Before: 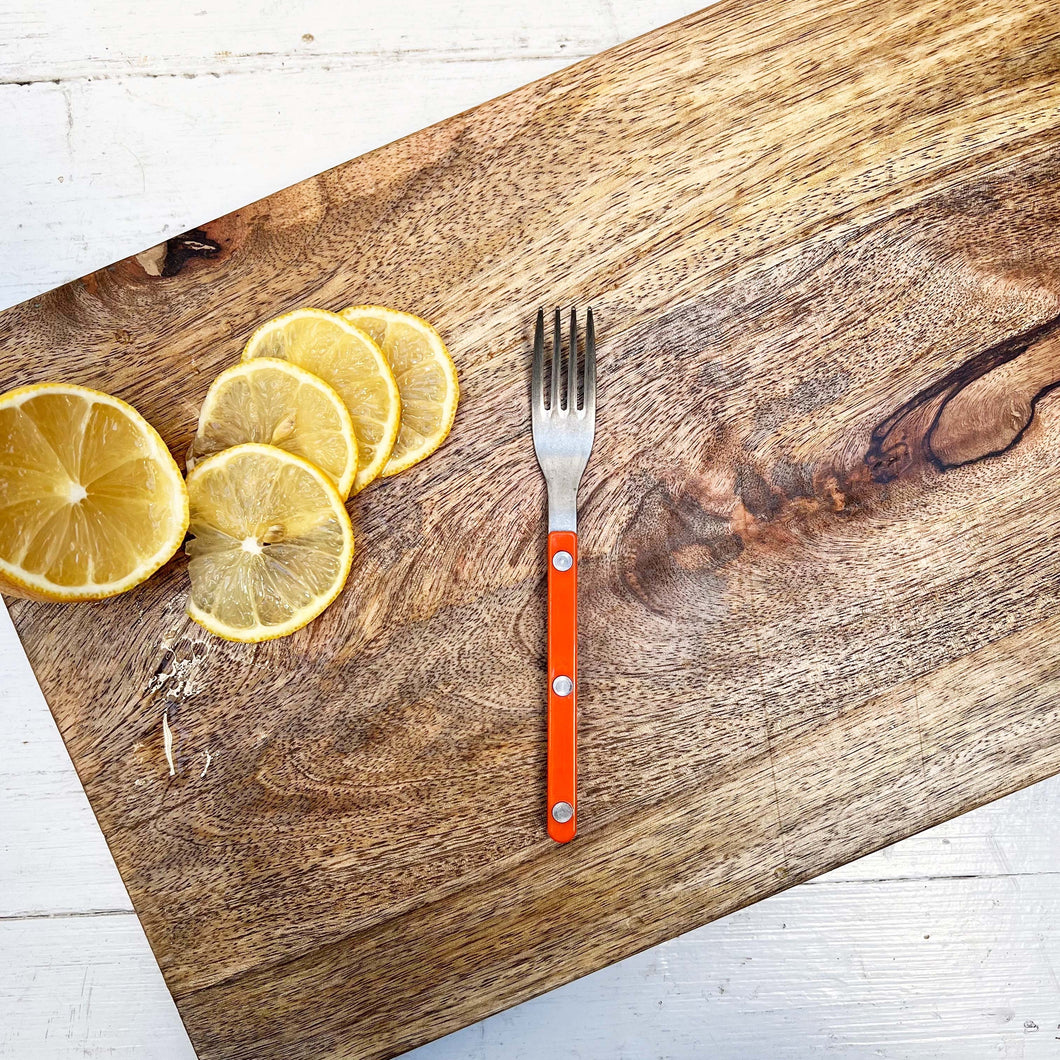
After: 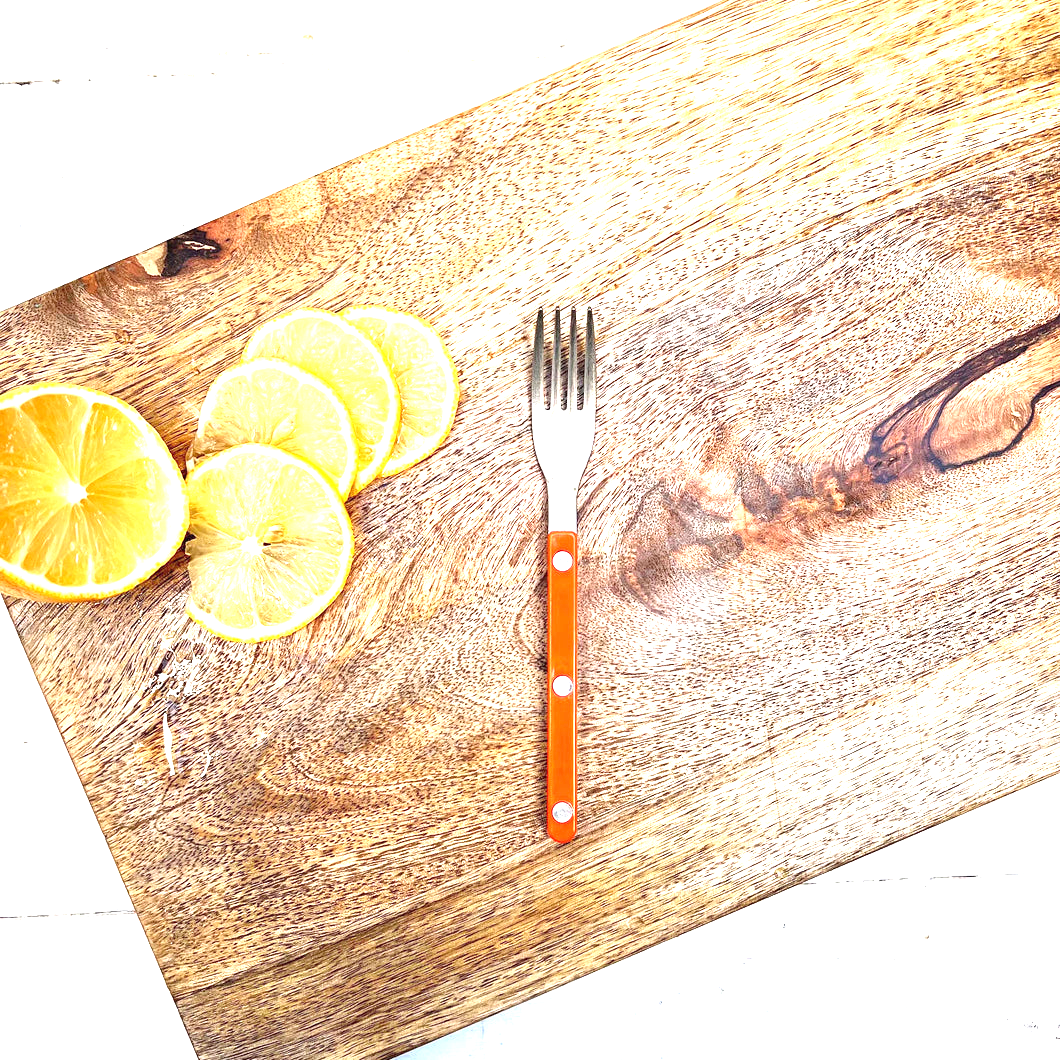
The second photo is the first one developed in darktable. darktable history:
exposure: black level correction 0, exposure 1.5 EV, compensate exposure bias true, compensate highlight preservation false
levels: levels [0, 0.478, 1]
